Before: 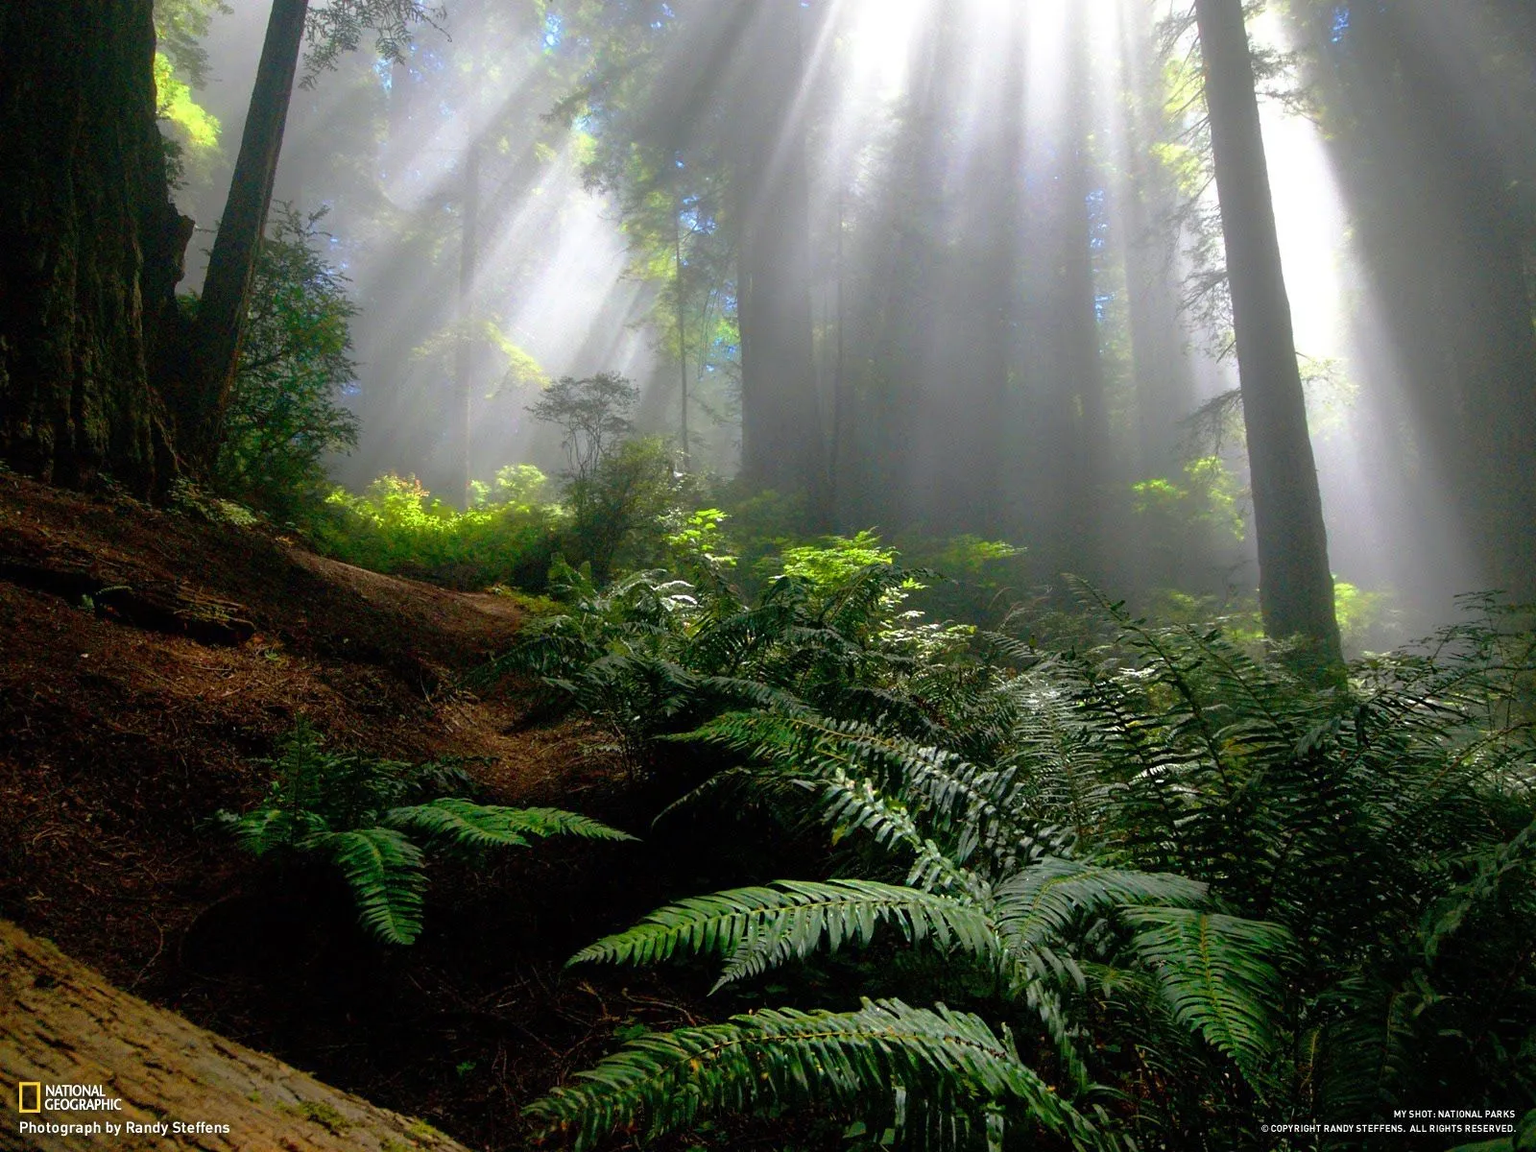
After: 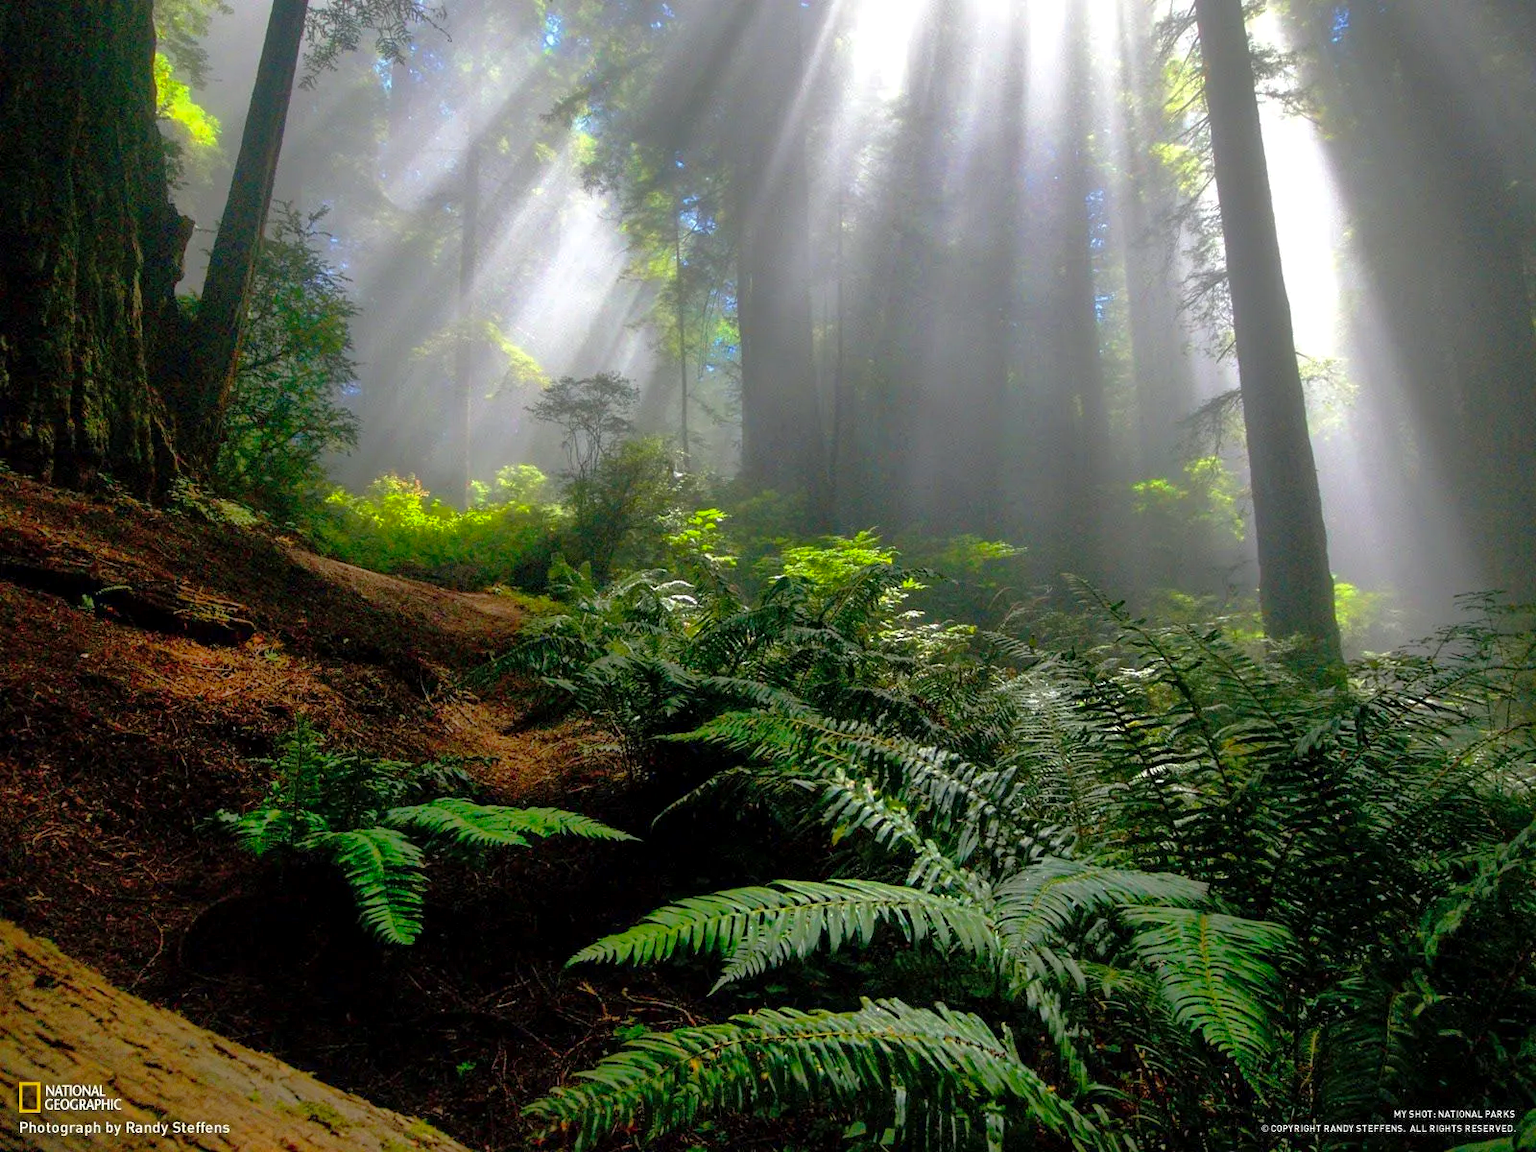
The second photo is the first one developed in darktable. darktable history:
shadows and highlights: on, module defaults
white balance: emerald 1
color balance rgb: perceptual saturation grading › global saturation 10%, global vibrance 10%
local contrast: highlights 100%, shadows 100%, detail 120%, midtone range 0.2
